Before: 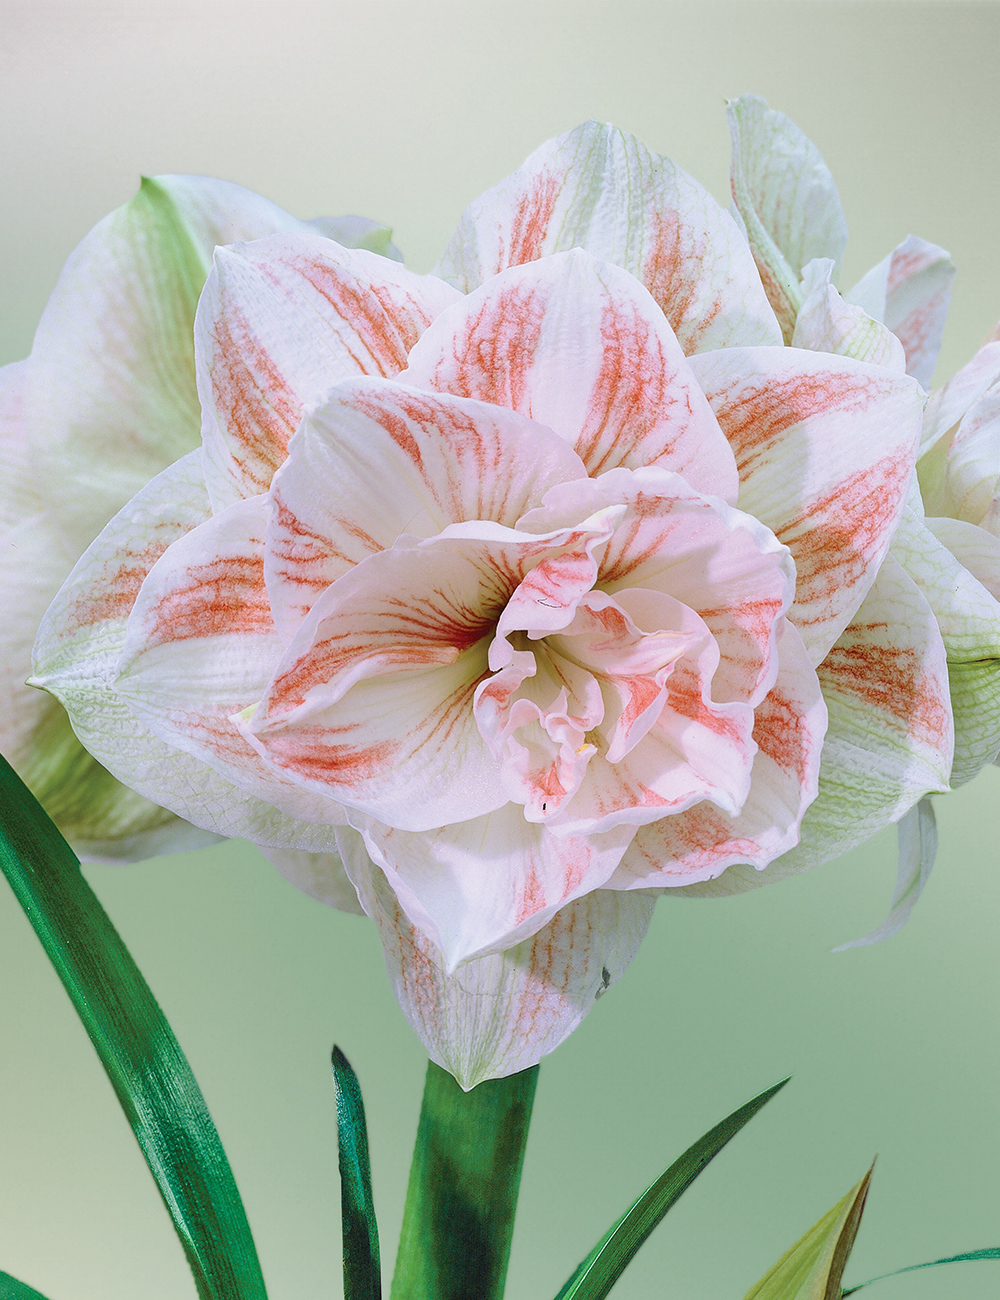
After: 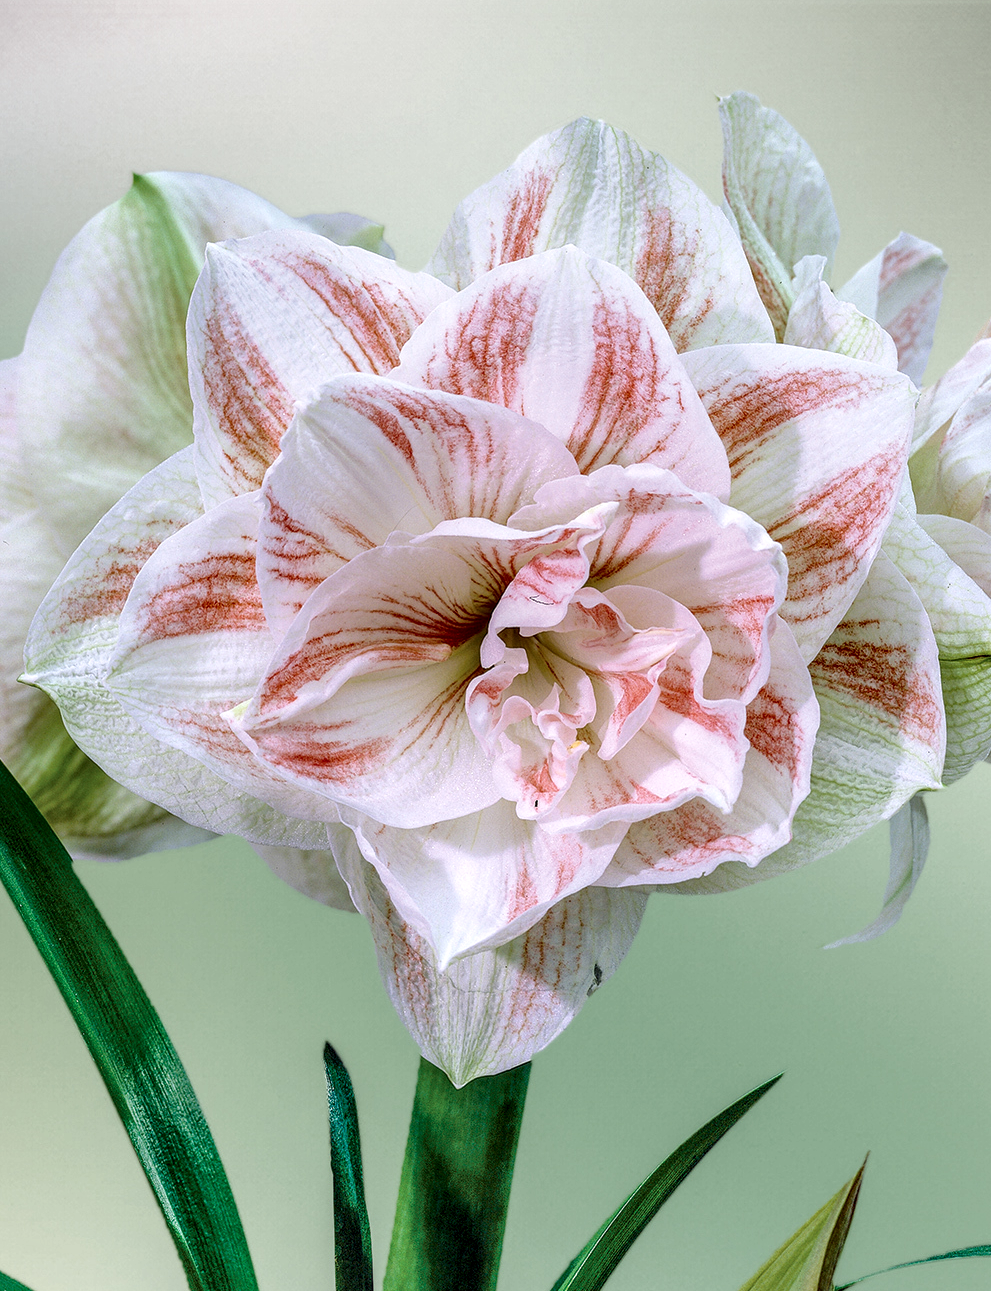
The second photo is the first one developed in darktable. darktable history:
local contrast: highlights 21%, shadows 69%, detail 170%
crop and rotate: left 0.845%, top 0.28%, bottom 0.37%
